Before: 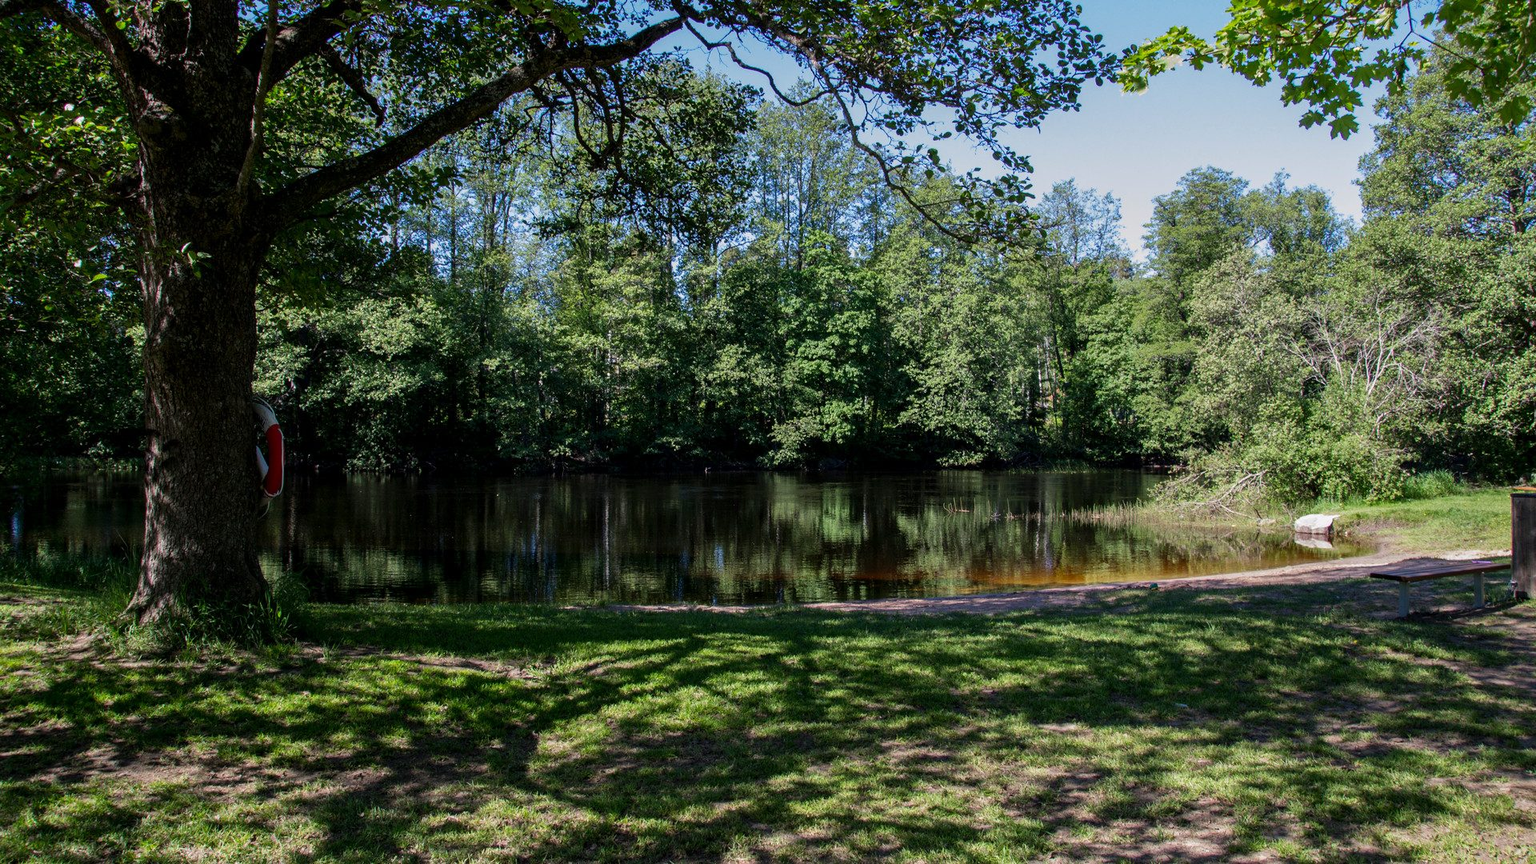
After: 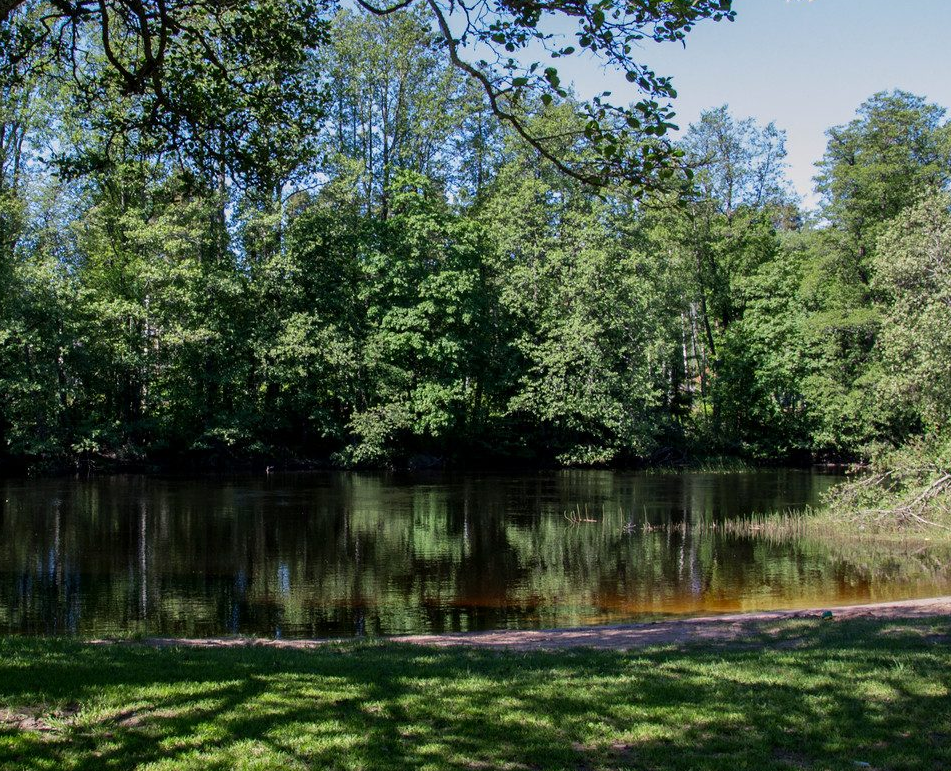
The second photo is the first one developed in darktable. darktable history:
crop: left 32.078%, top 10.997%, right 18.388%, bottom 17.565%
